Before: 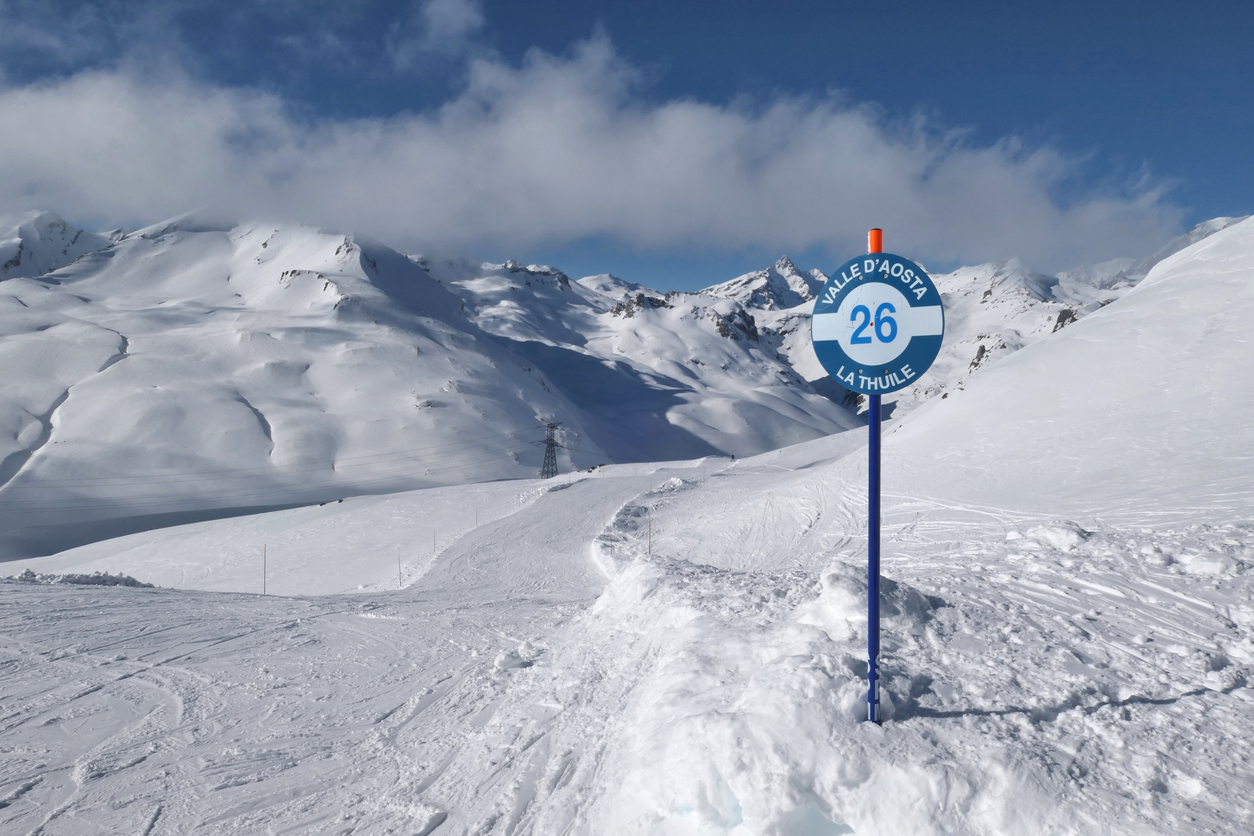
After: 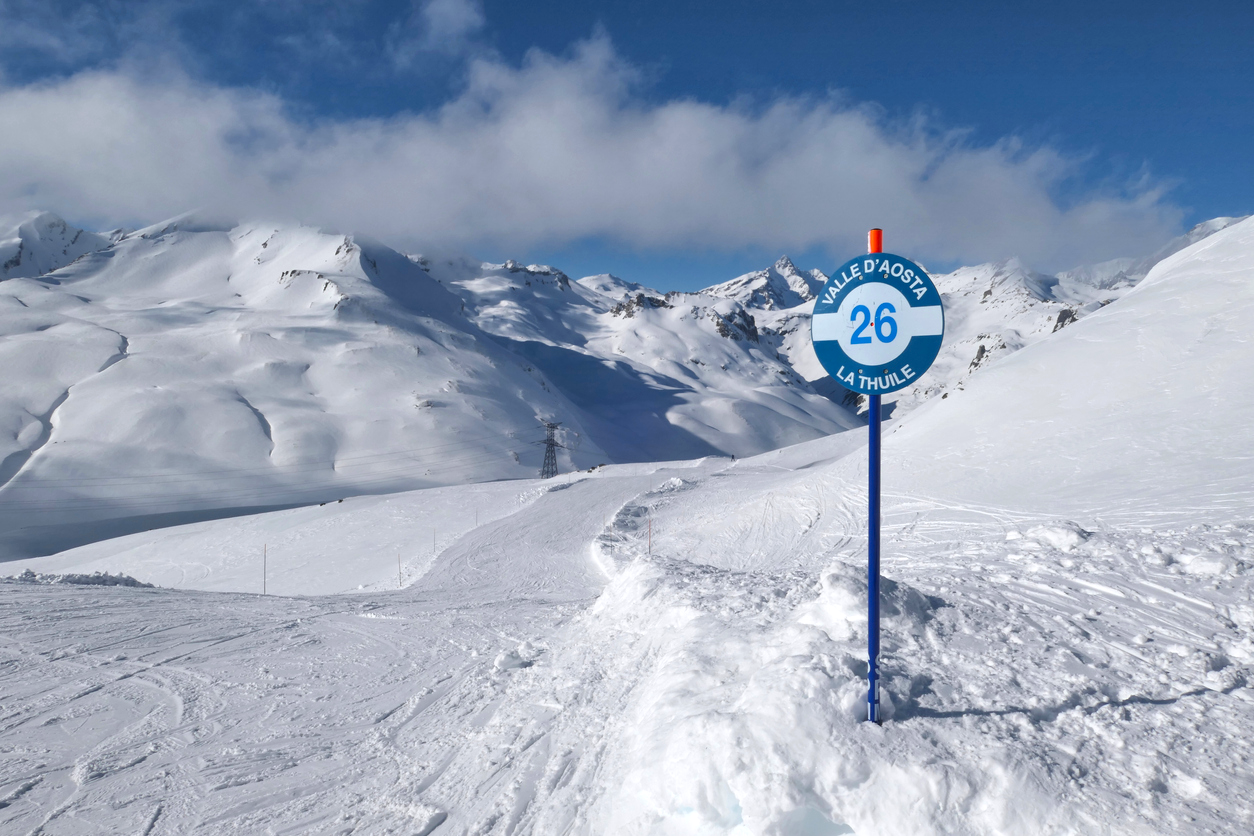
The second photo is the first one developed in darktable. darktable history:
exposure: exposure 0.131 EV, compensate highlight preservation false
contrast brightness saturation: contrast 0.04, saturation 0.16
